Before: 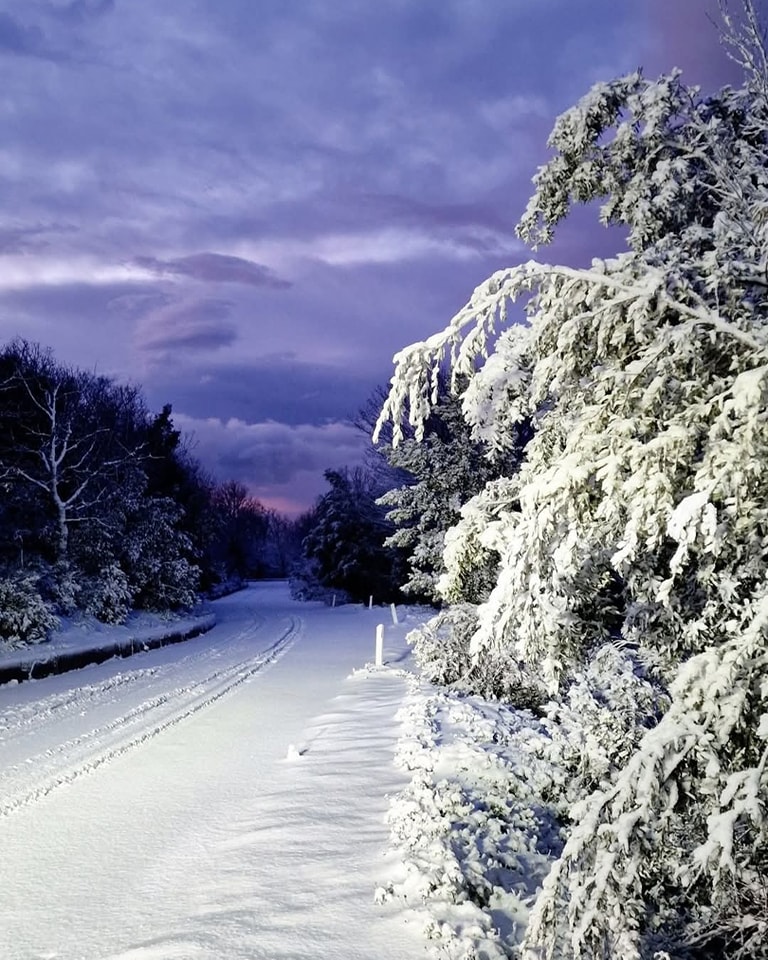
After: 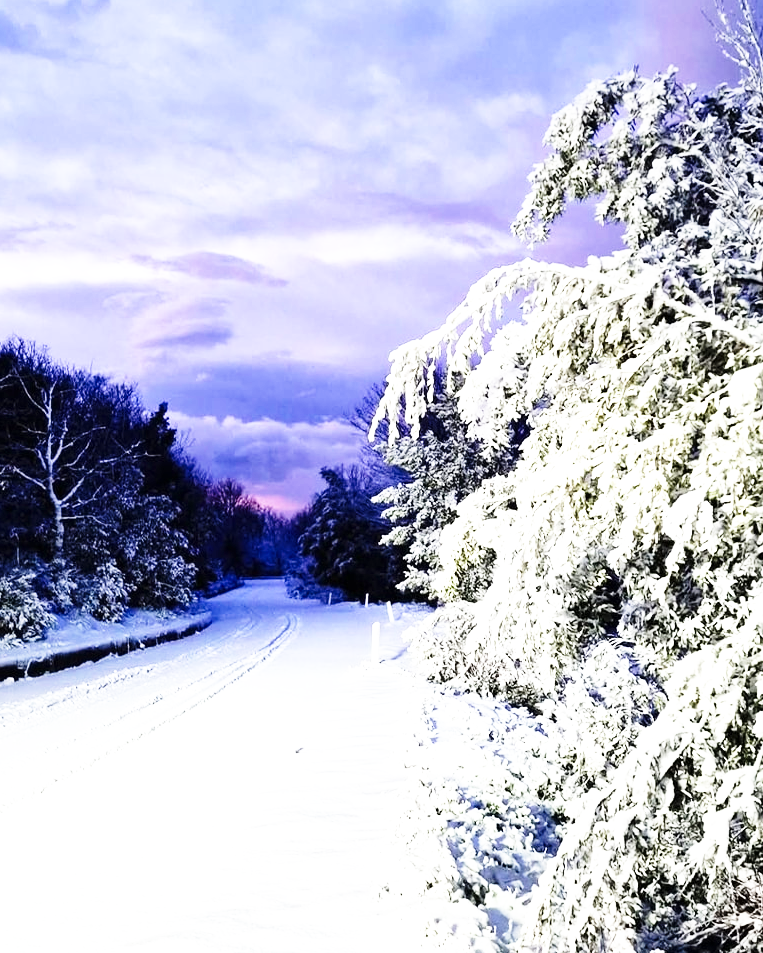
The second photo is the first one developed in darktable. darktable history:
exposure: exposure 0.608 EV, compensate highlight preservation false
crop and rotate: left 0.629%, top 0.312%, bottom 0.392%
base curve: curves: ch0 [(0, 0) (0.026, 0.03) (0.109, 0.232) (0.351, 0.748) (0.669, 0.968) (1, 1)], preserve colors none
